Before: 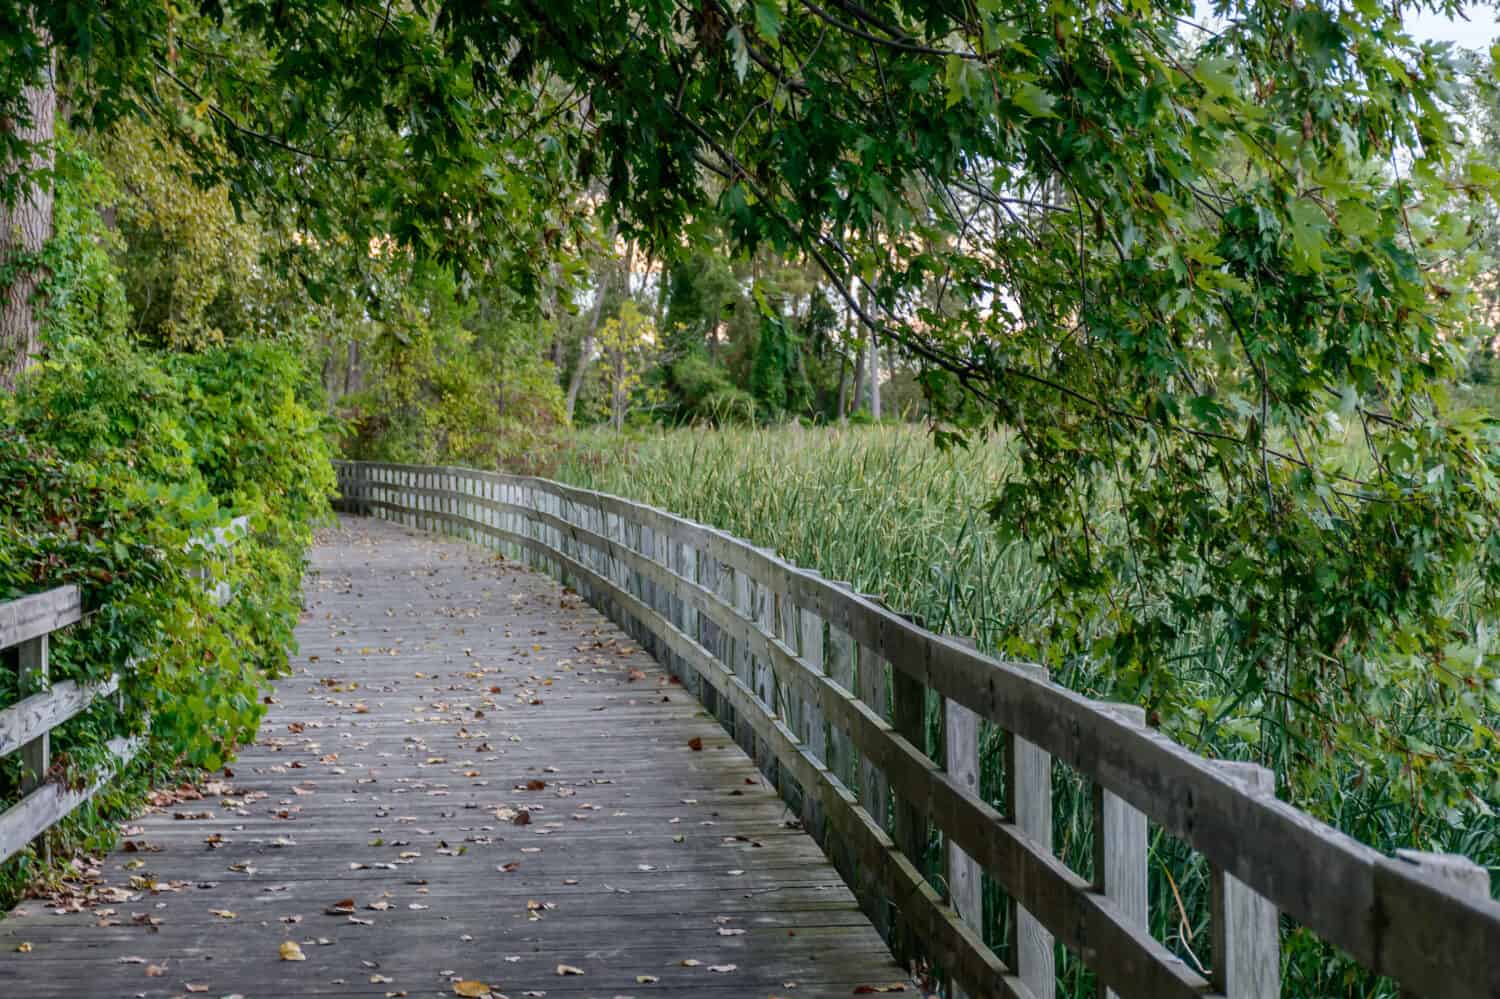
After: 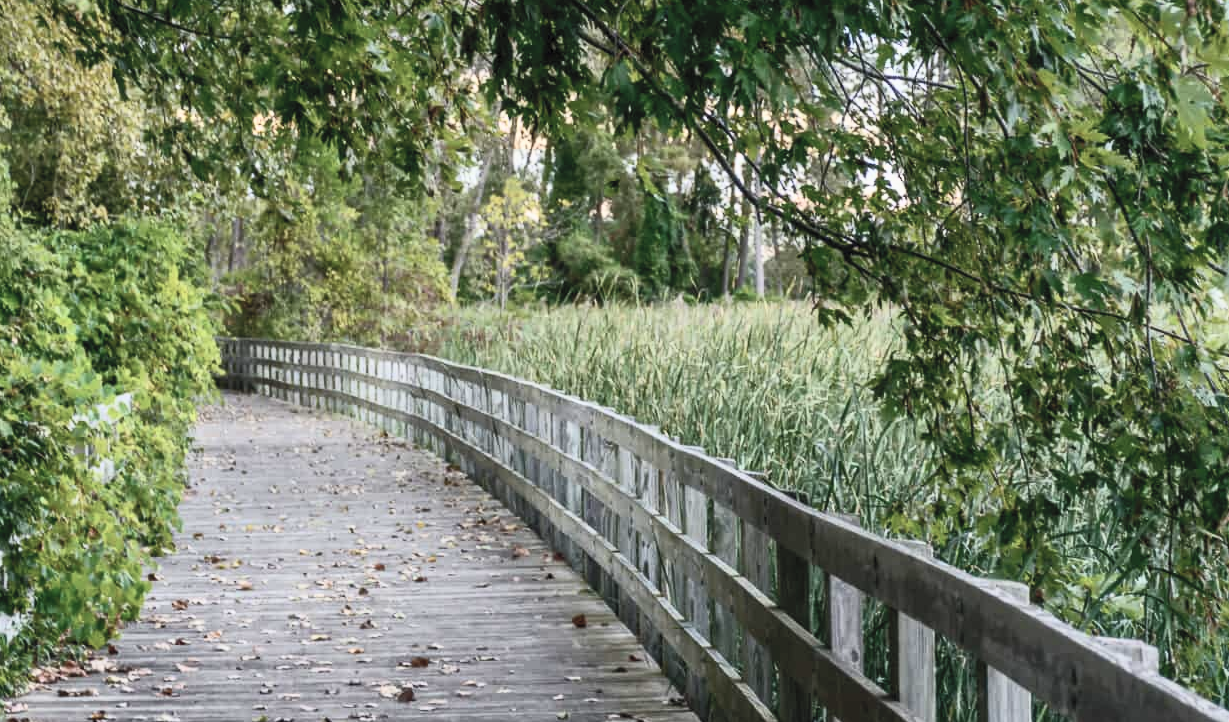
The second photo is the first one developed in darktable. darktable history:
exposure: exposure -0.493 EV, compensate highlight preservation false
contrast brightness saturation: contrast 0.442, brightness 0.556, saturation -0.187
crop: left 7.776%, top 12.325%, right 10.232%, bottom 15.39%
levels: gray 59.39%
